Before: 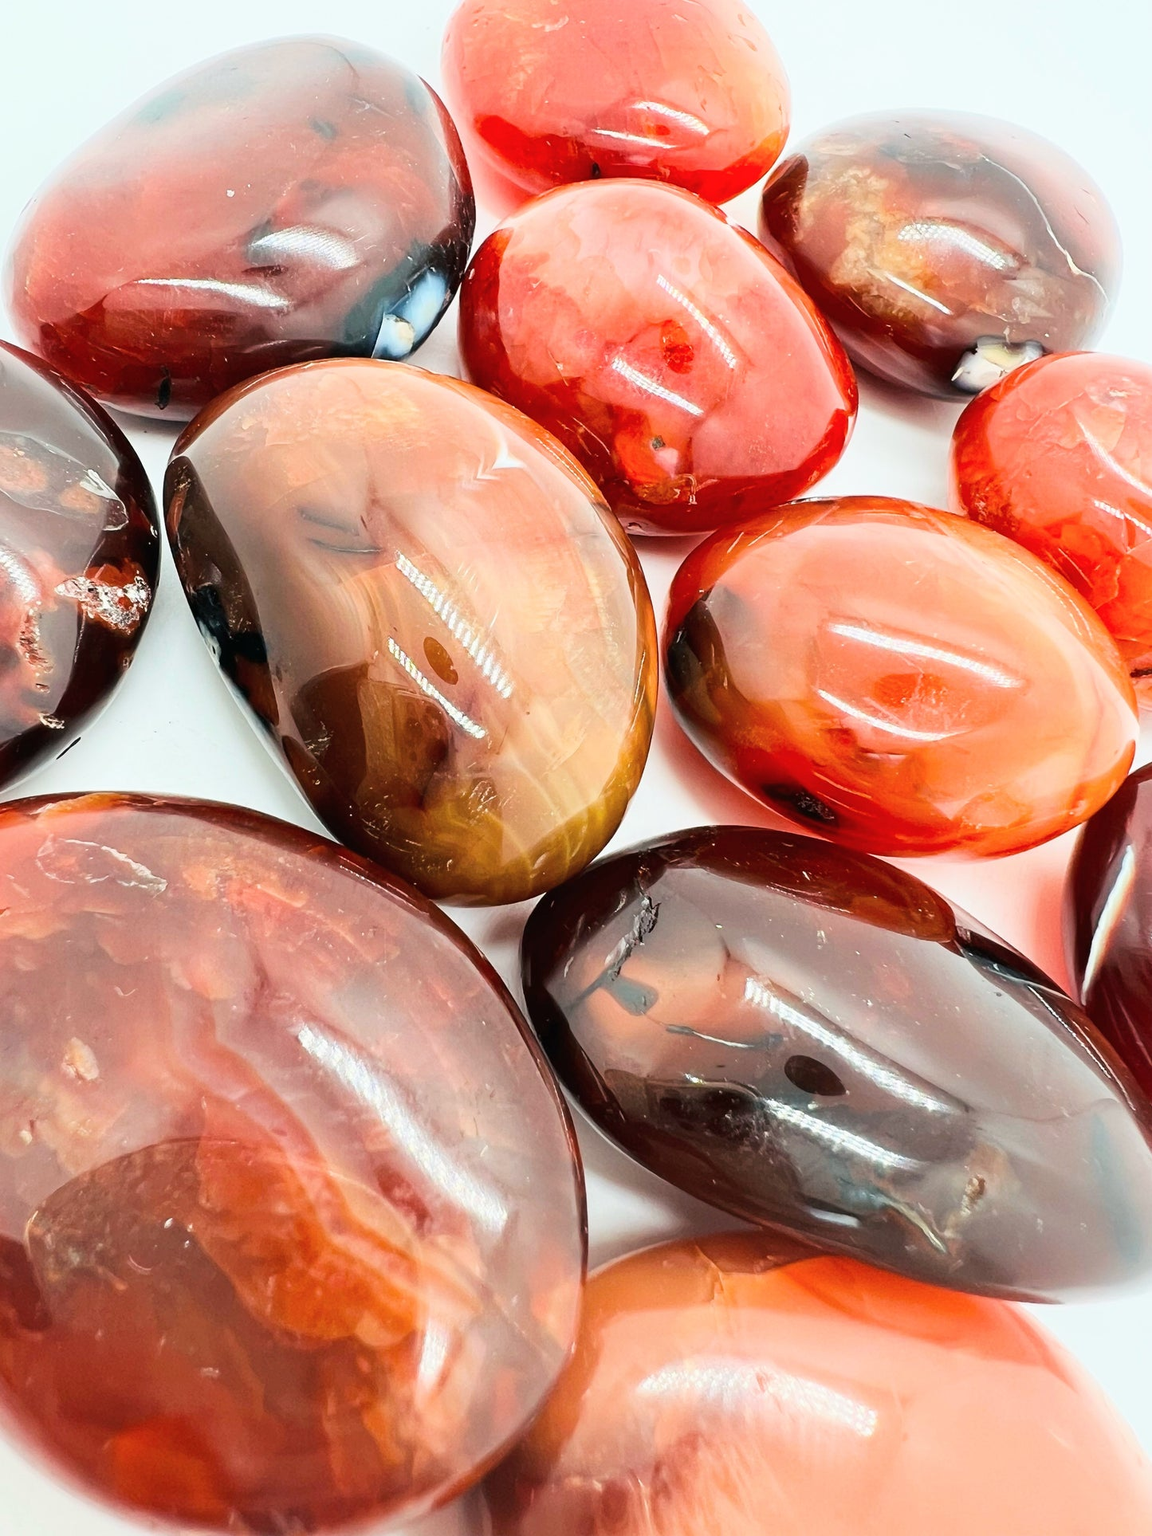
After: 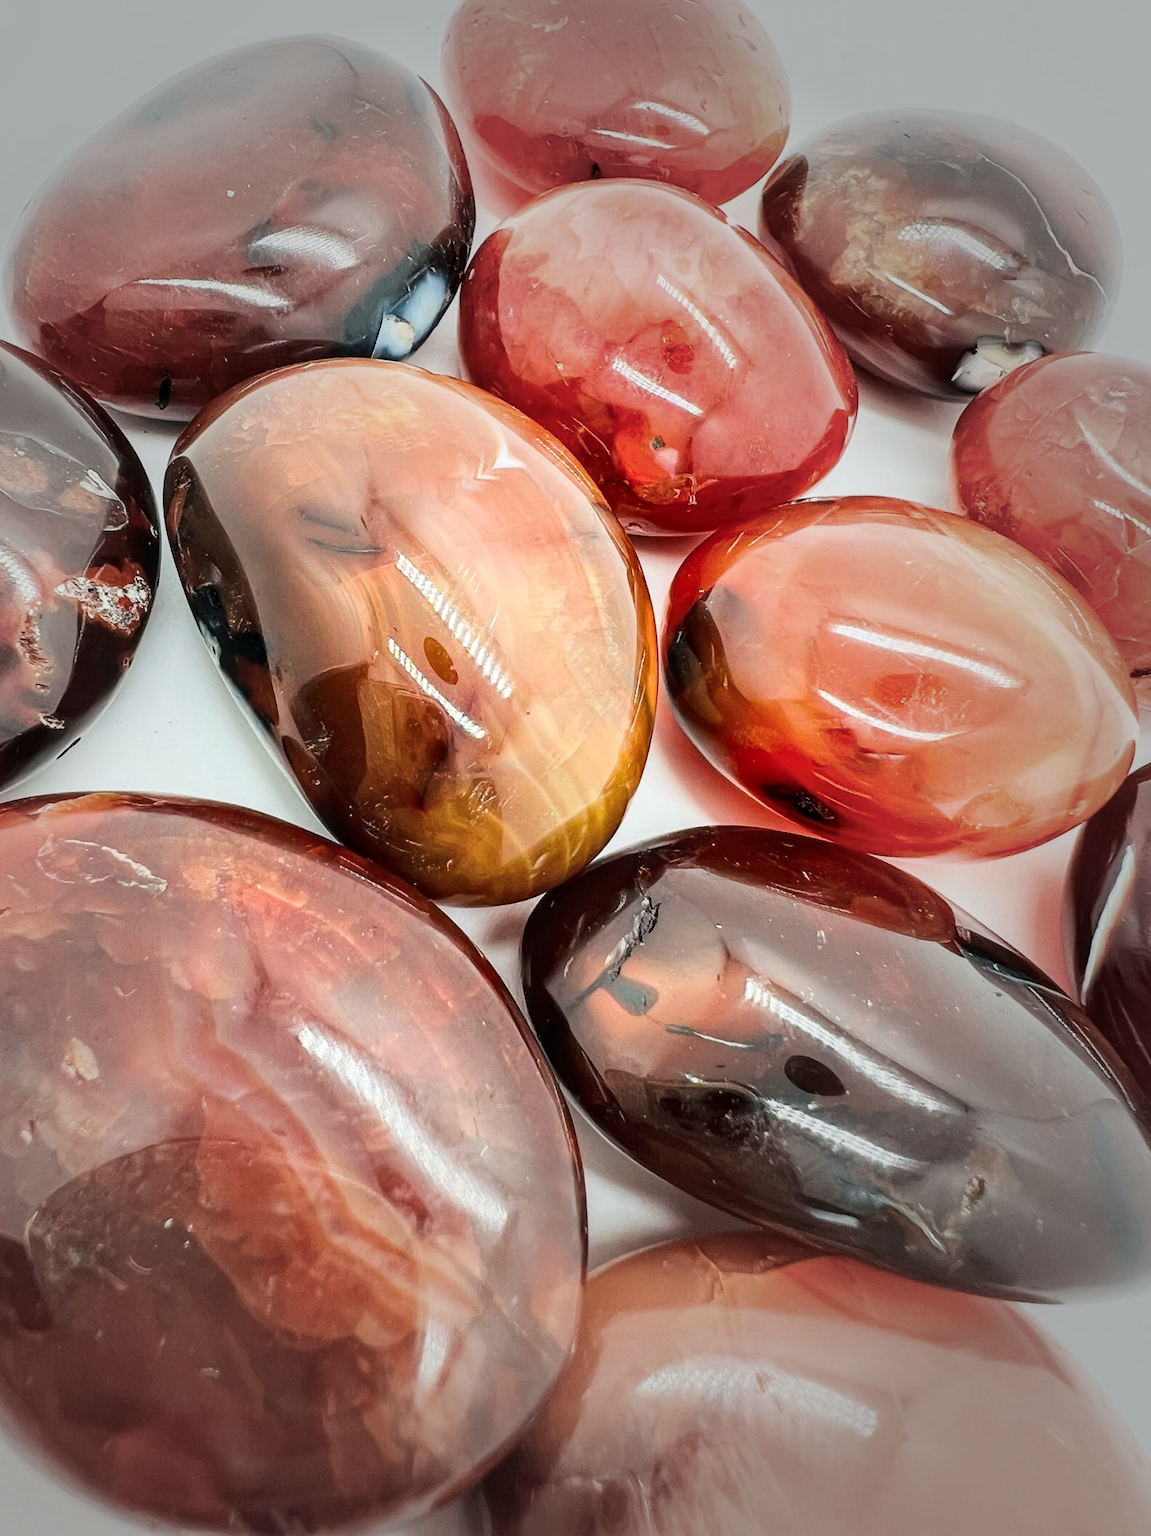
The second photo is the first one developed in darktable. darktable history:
vignetting: fall-off start 33.76%, fall-off radius 64.94%, brightness -0.575, center (-0.12, -0.002), width/height ratio 0.959
local contrast: on, module defaults
